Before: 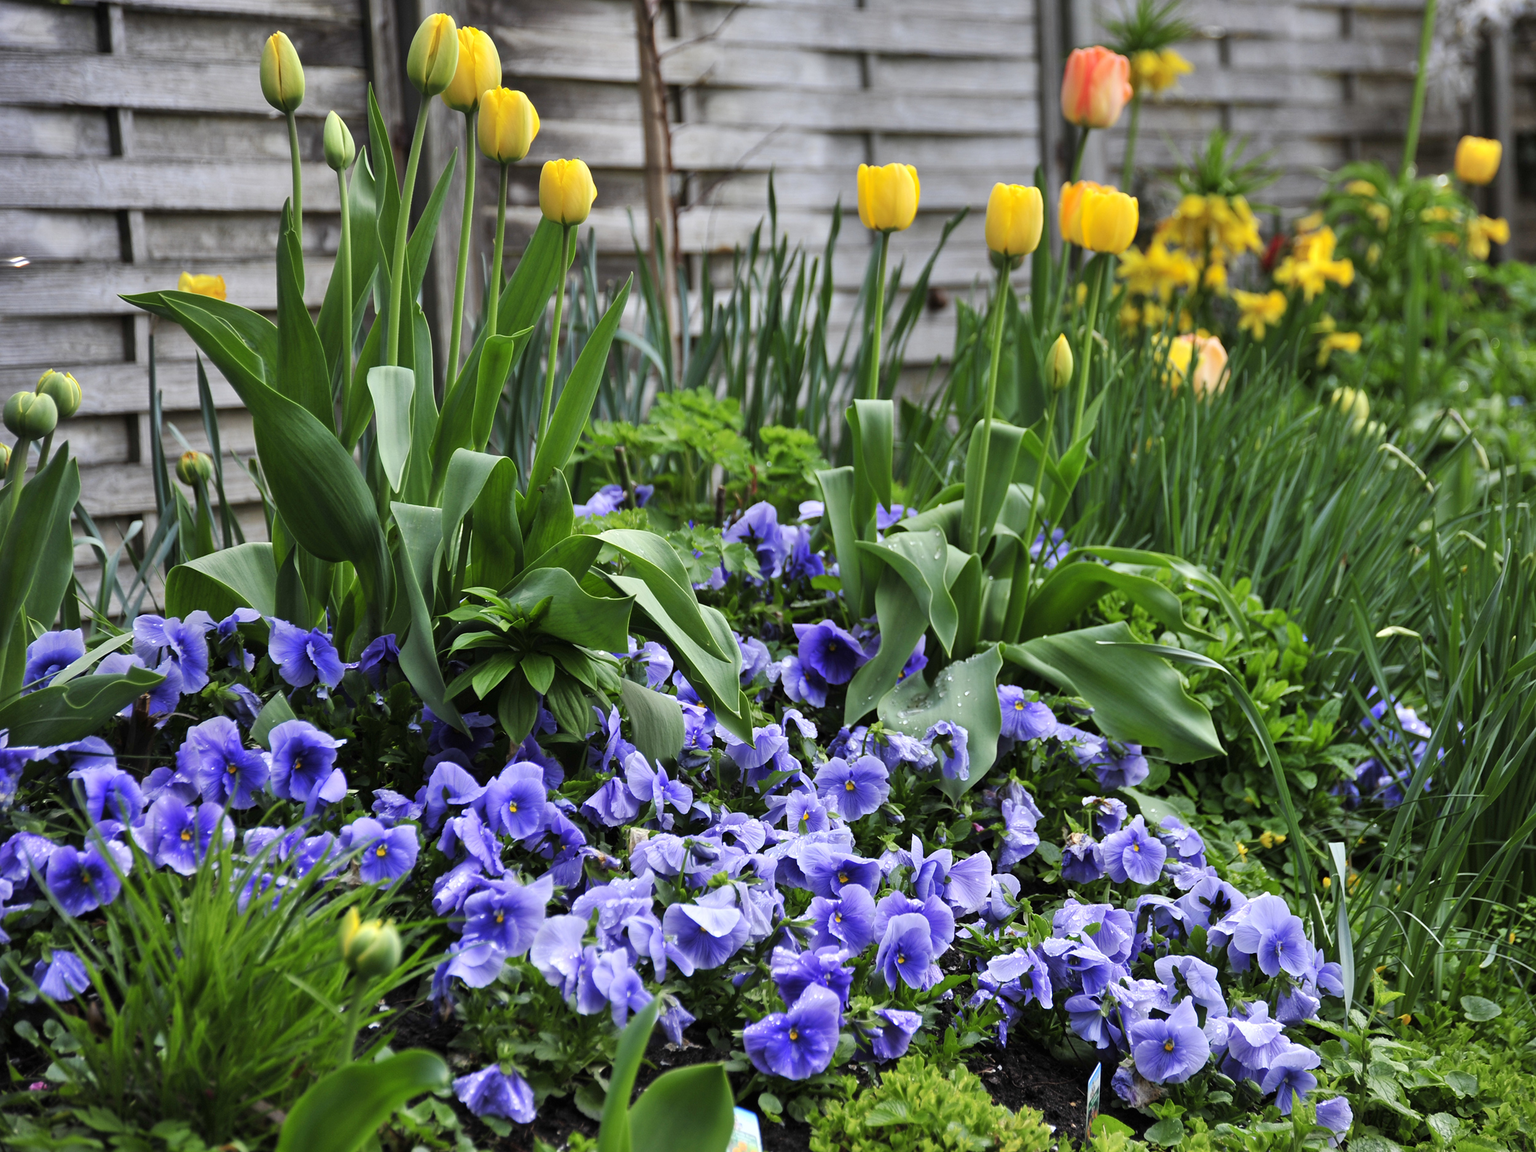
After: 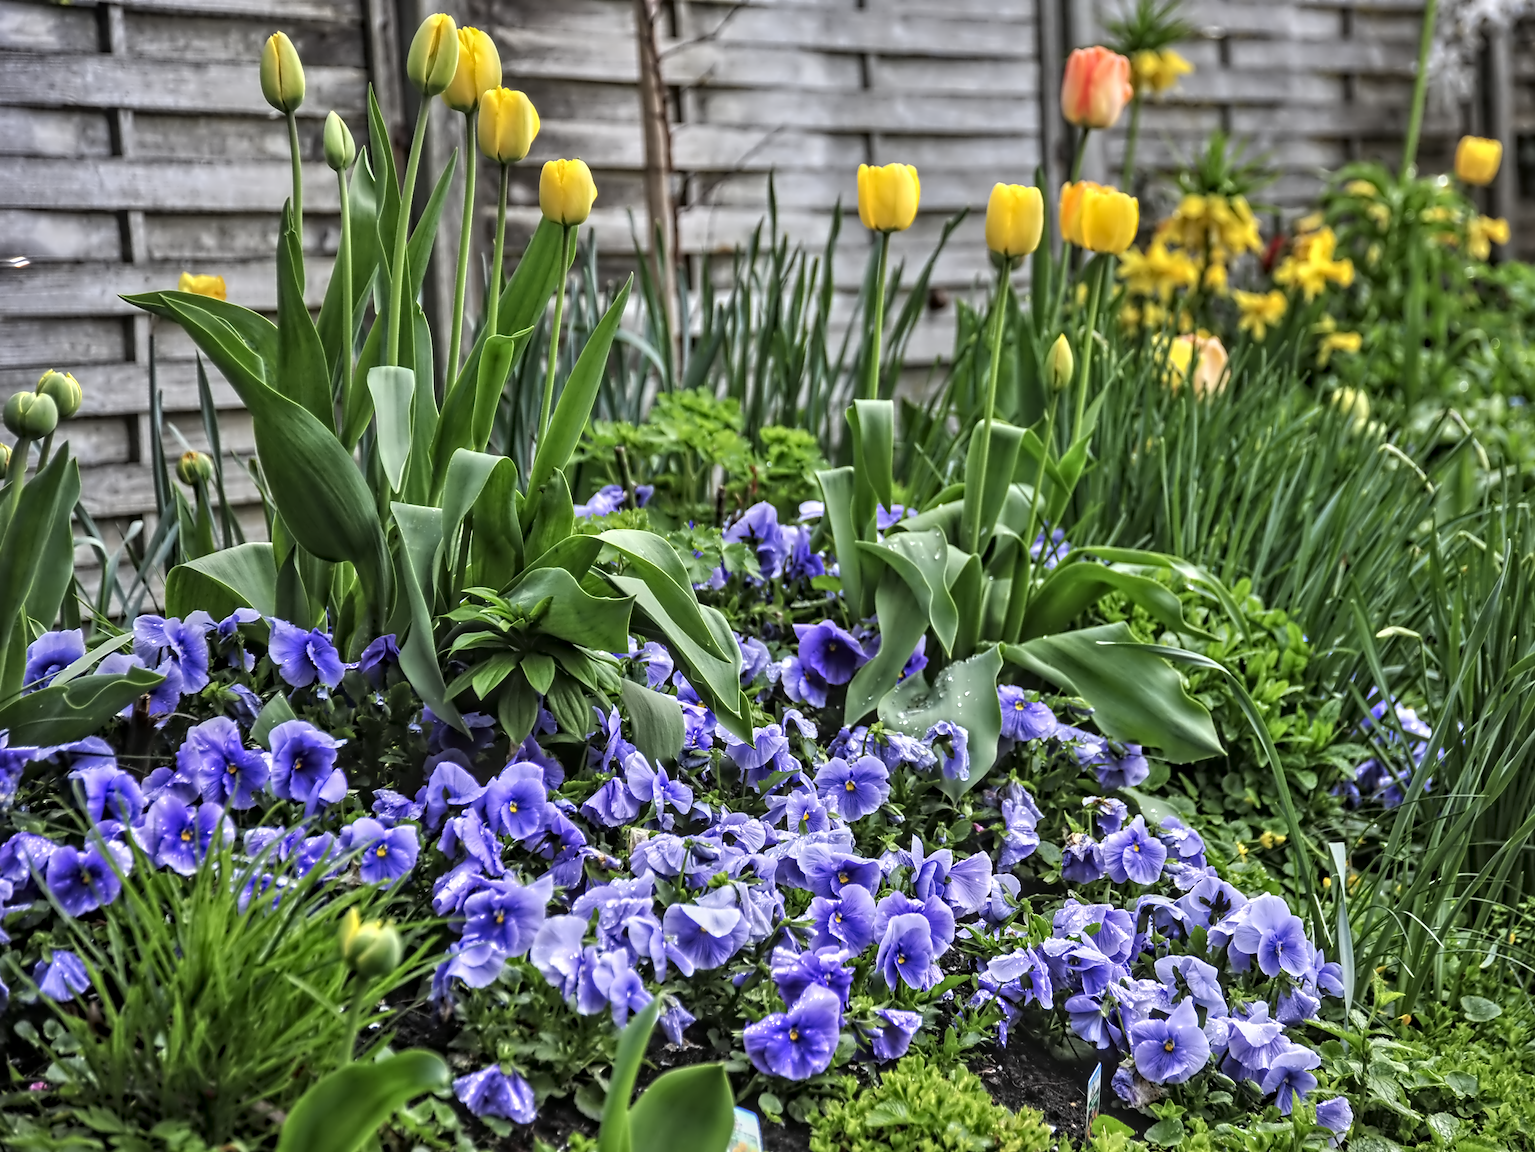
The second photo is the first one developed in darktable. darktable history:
local contrast: highlights 66%, shadows 33%, detail 166%, midtone range 0.2
contrast equalizer: octaves 7, y [[0.5, 0.542, 0.583, 0.625, 0.667, 0.708], [0.5 ×6], [0.5 ×6], [0, 0.033, 0.067, 0.1, 0.133, 0.167], [0, 0.05, 0.1, 0.15, 0.2, 0.25]]
